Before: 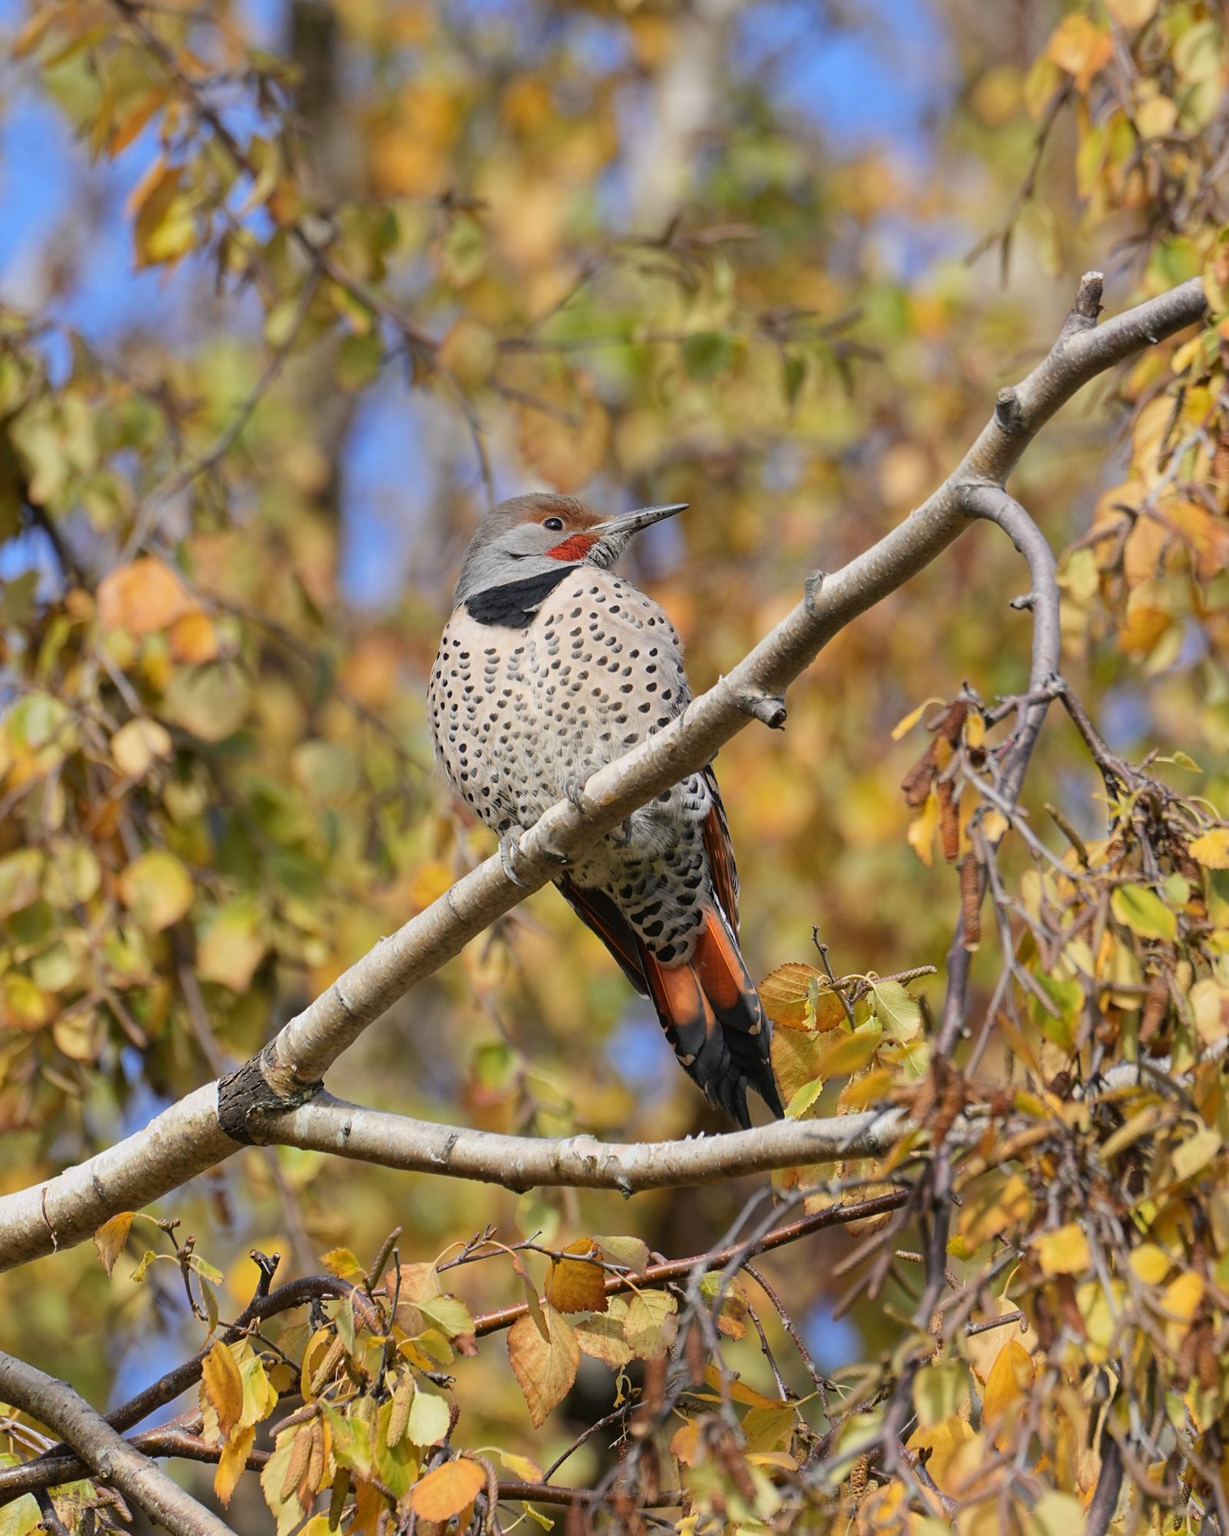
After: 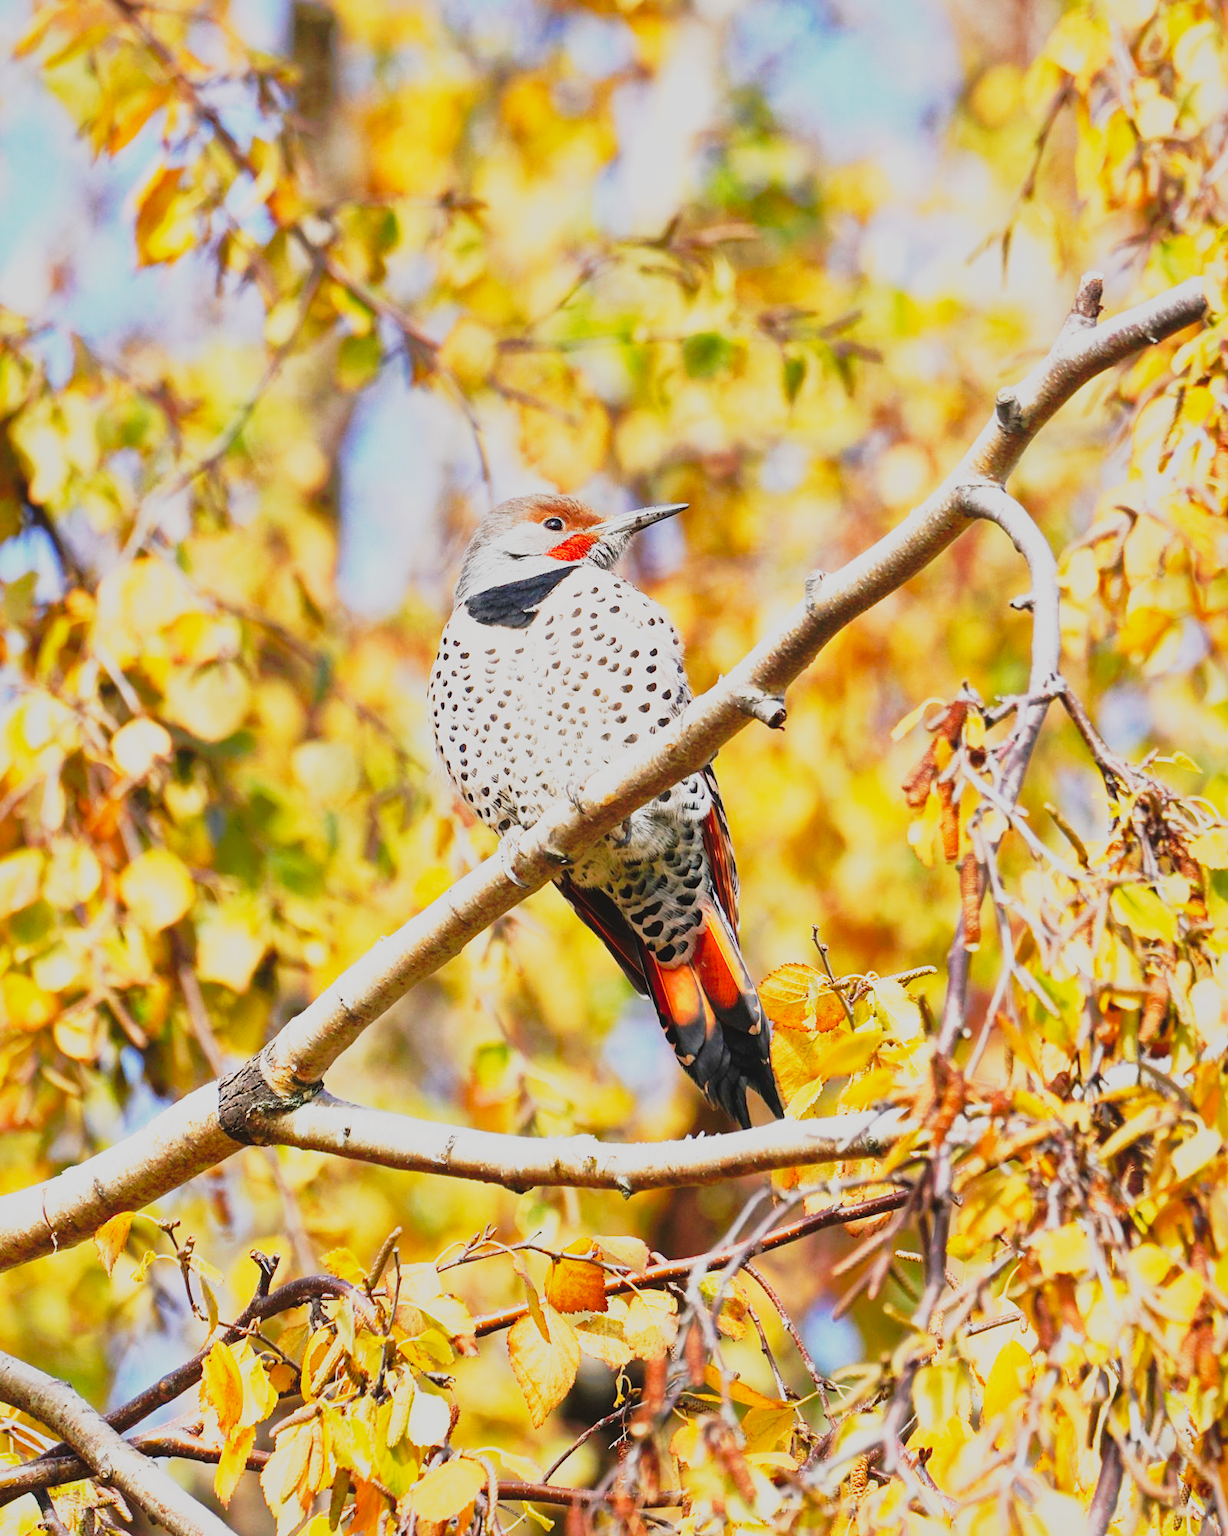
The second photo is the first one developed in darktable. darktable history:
shadows and highlights: on, module defaults
exposure: exposure 0.641 EV, compensate highlight preservation false
tone curve: curves: ch0 [(0, 0.032) (0.094, 0.08) (0.265, 0.208) (0.41, 0.417) (0.498, 0.496) (0.638, 0.673) (0.819, 0.841) (0.96, 0.899)]; ch1 [(0, 0) (0.161, 0.092) (0.37, 0.302) (0.417, 0.434) (0.495, 0.498) (0.576, 0.589) (0.725, 0.765) (1, 1)]; ch2 [(0, 0) (0.352, 0.403) (0.45, 0.469) (0.521, 0.515) (0.59, 0.579) (1, 1)], preserve colors none
base curve: curves: ch0 [(0, 0) (0.557, 0.834) (1, 1)], preserve colors none
